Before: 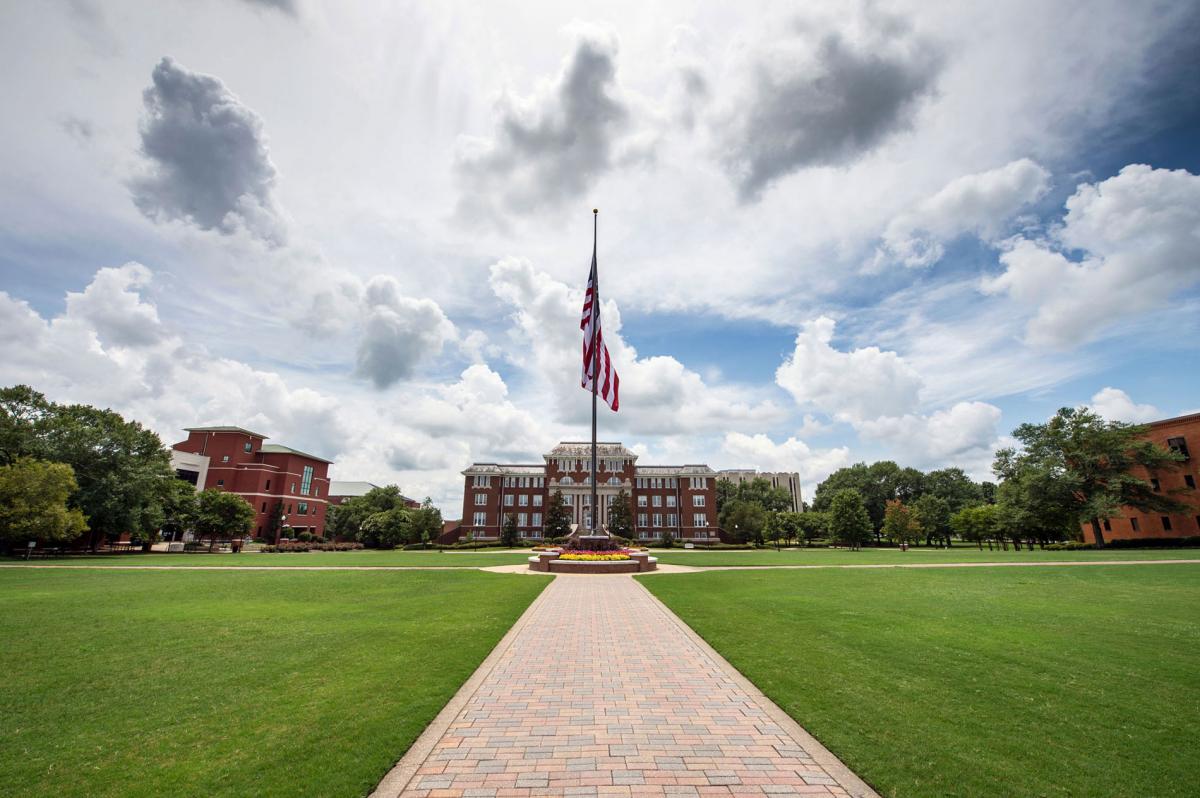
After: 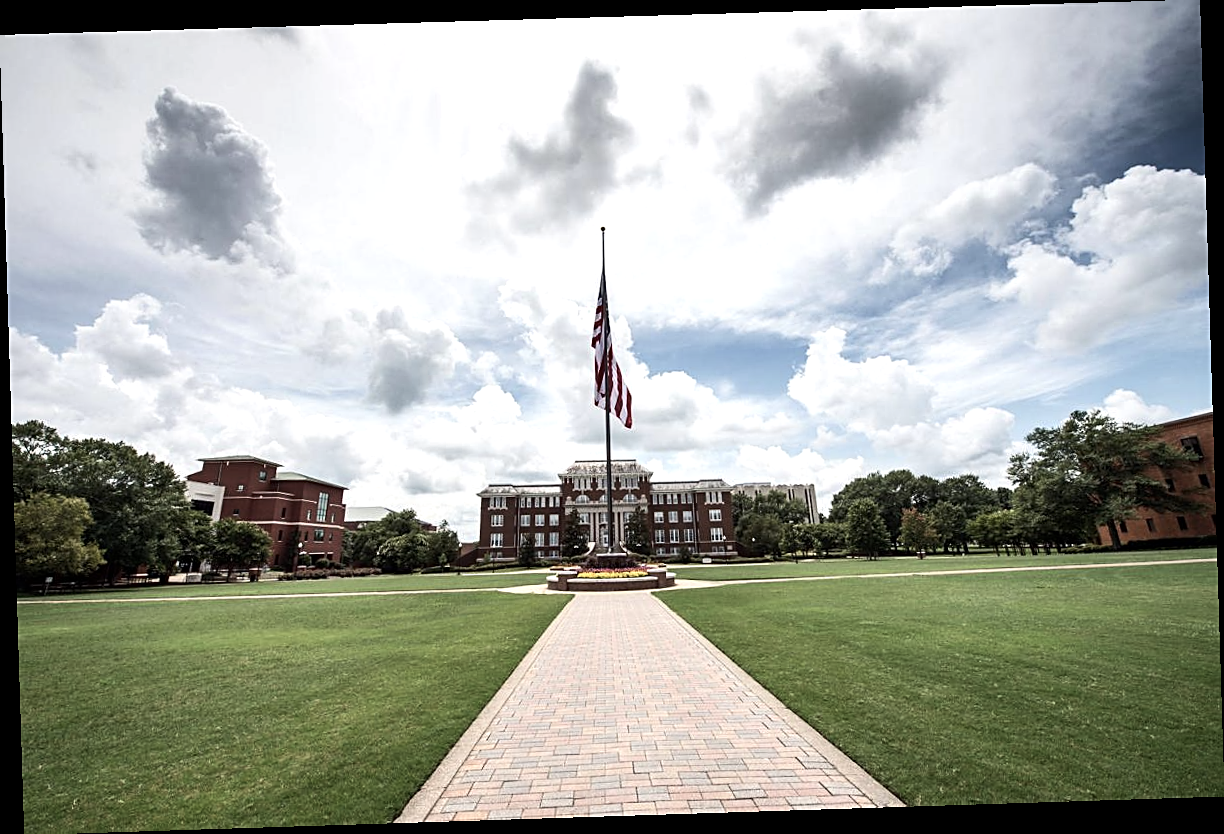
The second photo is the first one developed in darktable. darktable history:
rotate and perspective: rotation -1.77°, lens shift (horizontal) 0.004, automatic cropping off
tone equalizer: -8 EV -0.417 EV, -7 EV -0.389 EV, -6 EV -0.333 EV, -5 EV -0.222 EV, -3 EV 0.222 EV, -2 EV 0.333 EV, -1 EV 0.389 EV, +0 EV 0.417 EV, edges refinement/feathering 500, mask exposure compensation -1.57 EV, preserve details no
contrast brightness saturation: contrast 0.1, saturation -0.36
sharpen: on, module defaults
